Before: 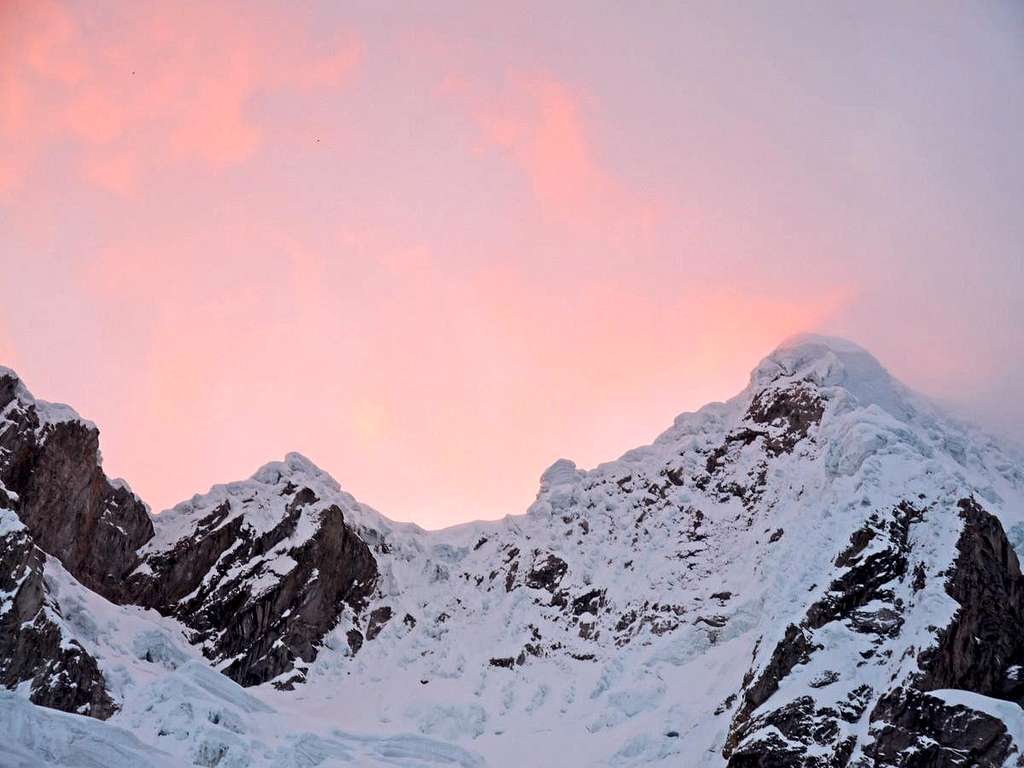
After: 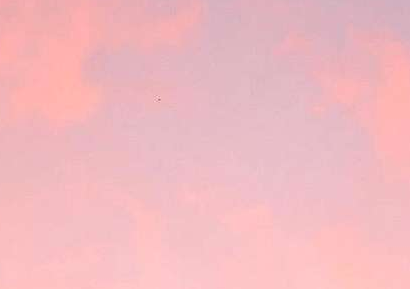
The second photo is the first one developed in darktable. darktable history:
crop: left 15.608%, top 5.423%, right 44.331%, bottom 56.857%
